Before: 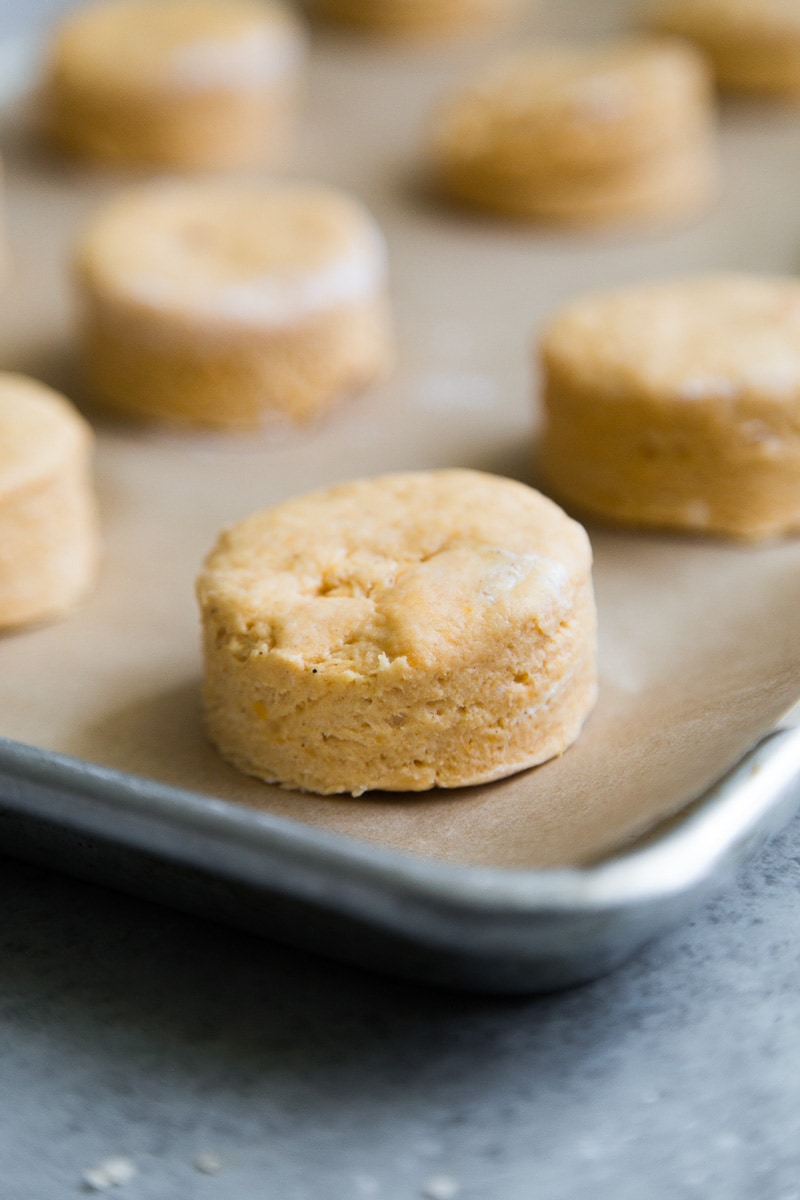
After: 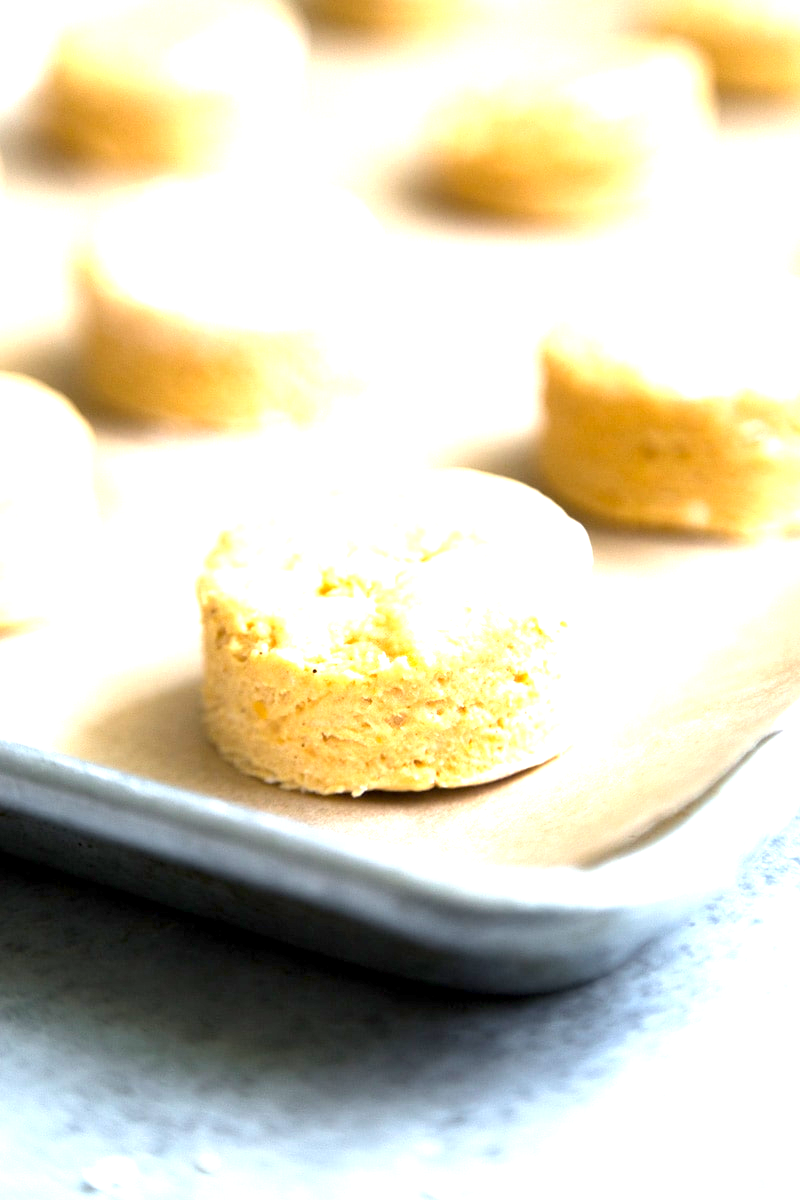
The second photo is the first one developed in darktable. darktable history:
exposure: black level correction 0.001, exposure 1.852 EV, compensate exposure bias true, compensate highlight preservation false
